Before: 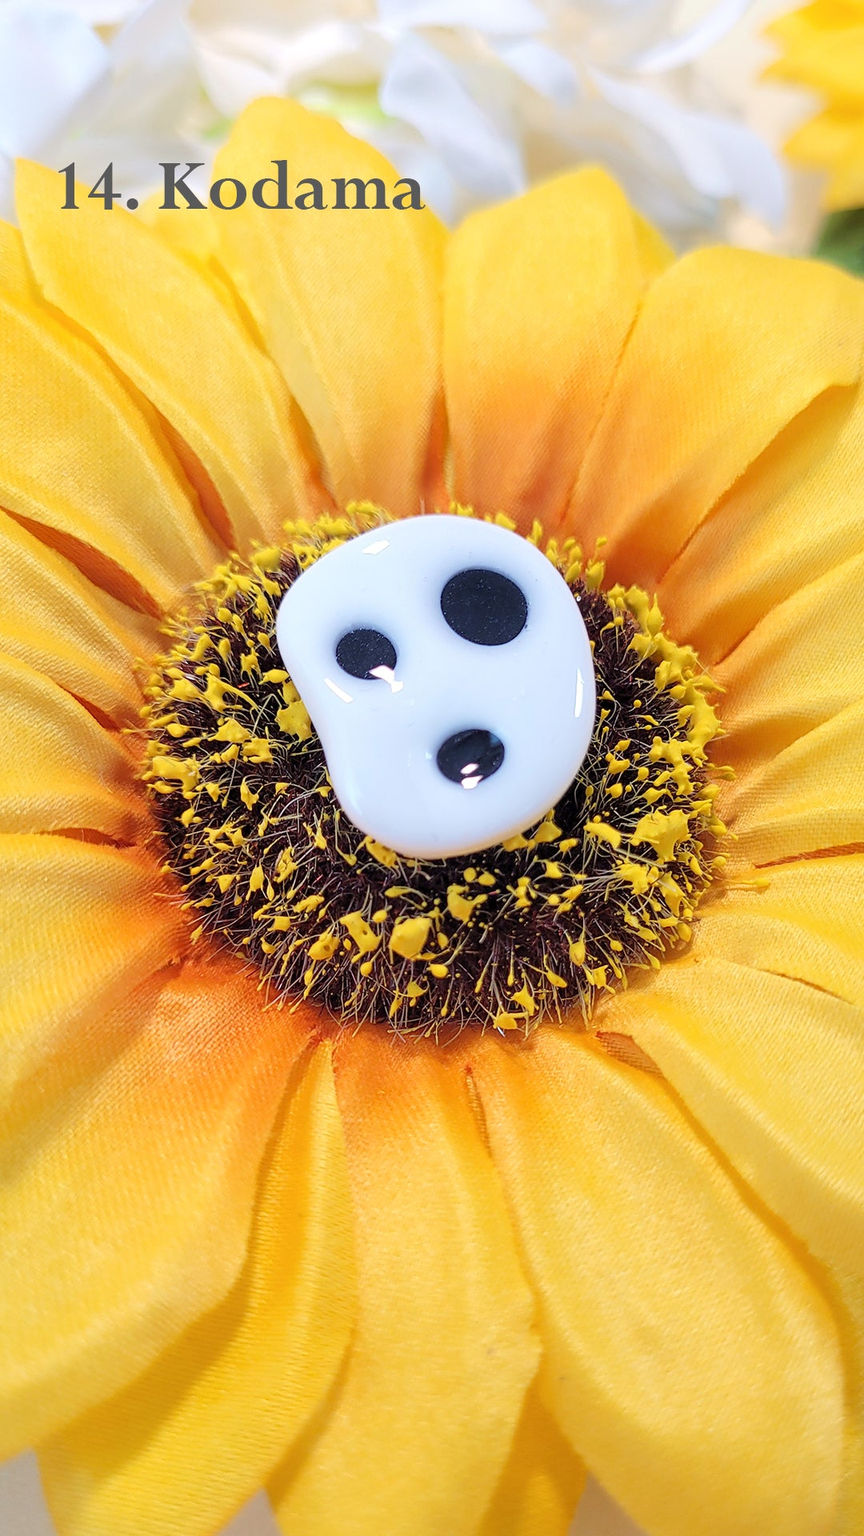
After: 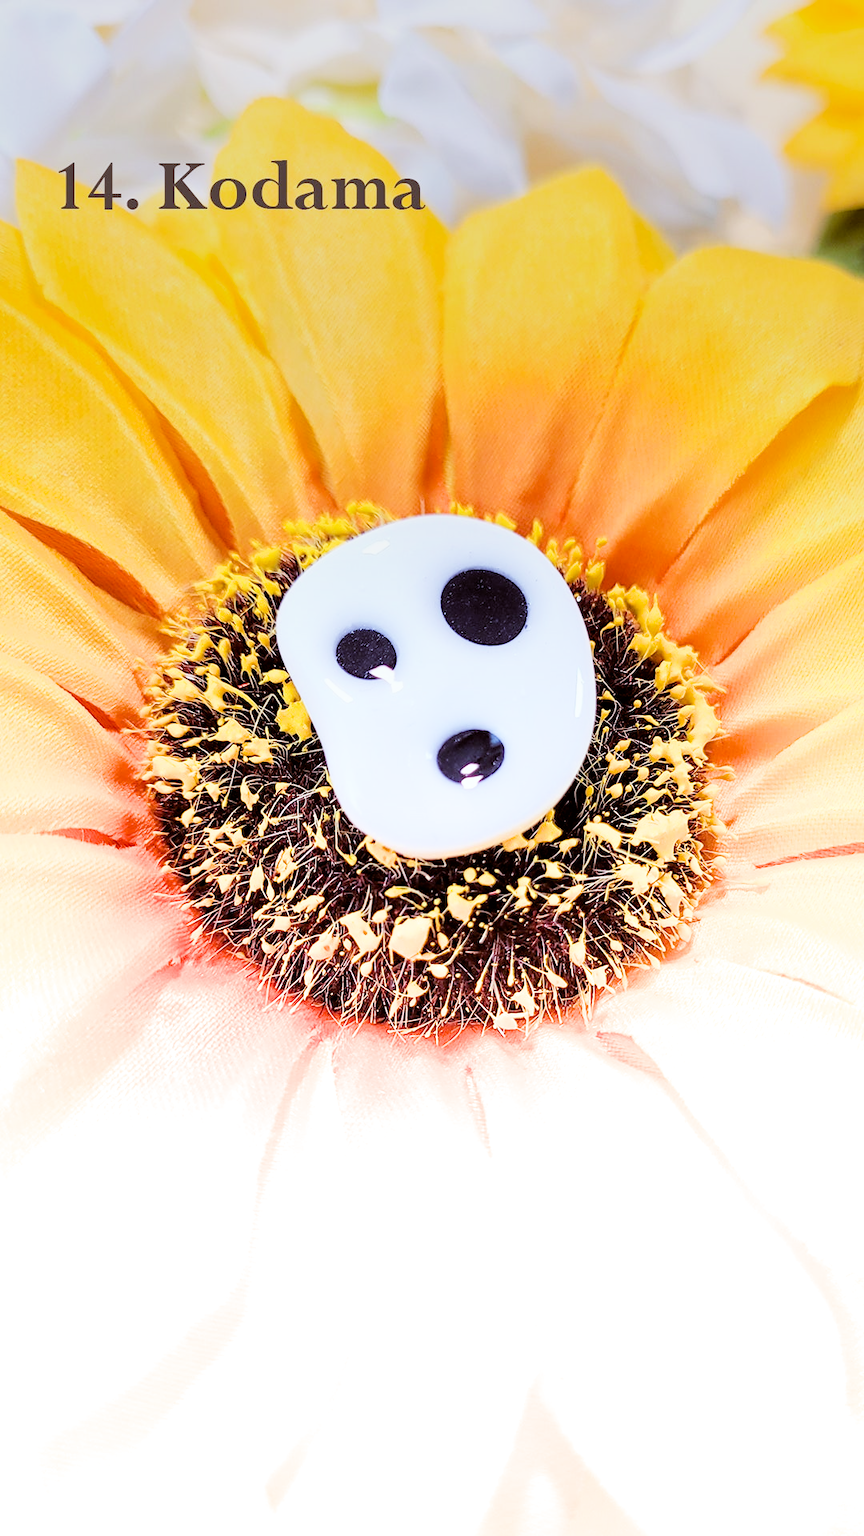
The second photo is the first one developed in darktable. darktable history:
filmic rgb: black relative exposure -5 EV, hardness 2.88, contrast 1.3, highlights saturation mix -30%
rgb levels: mode RGB, independent channels, levels [[0, 0.5, 1], [0, 0.521, 1], [0, 0.536, 1]]
color balance: lift [1, 1.015, 1.004, 0.985], gamma [1, 0.958, 0.971, 1.042], gain [1, 0.956, 0.977, 1.044]
graduated density: density -3.9 EV
